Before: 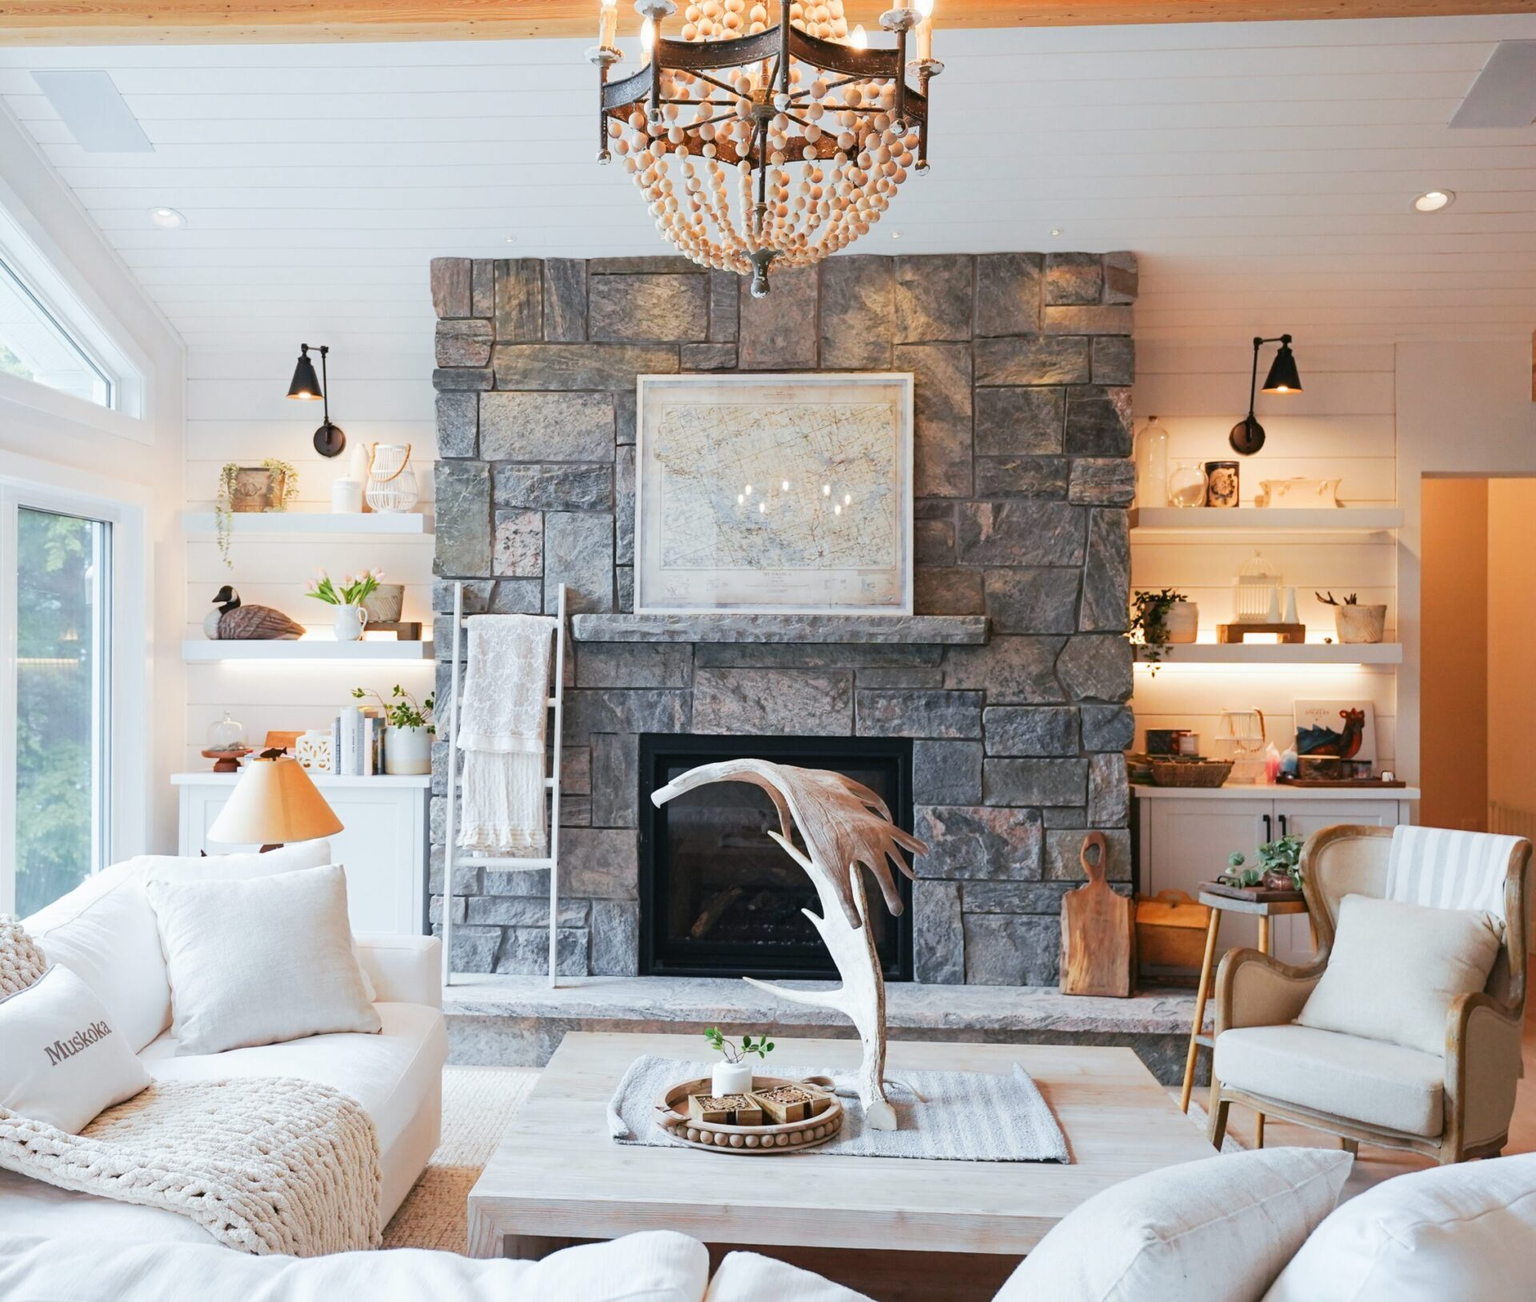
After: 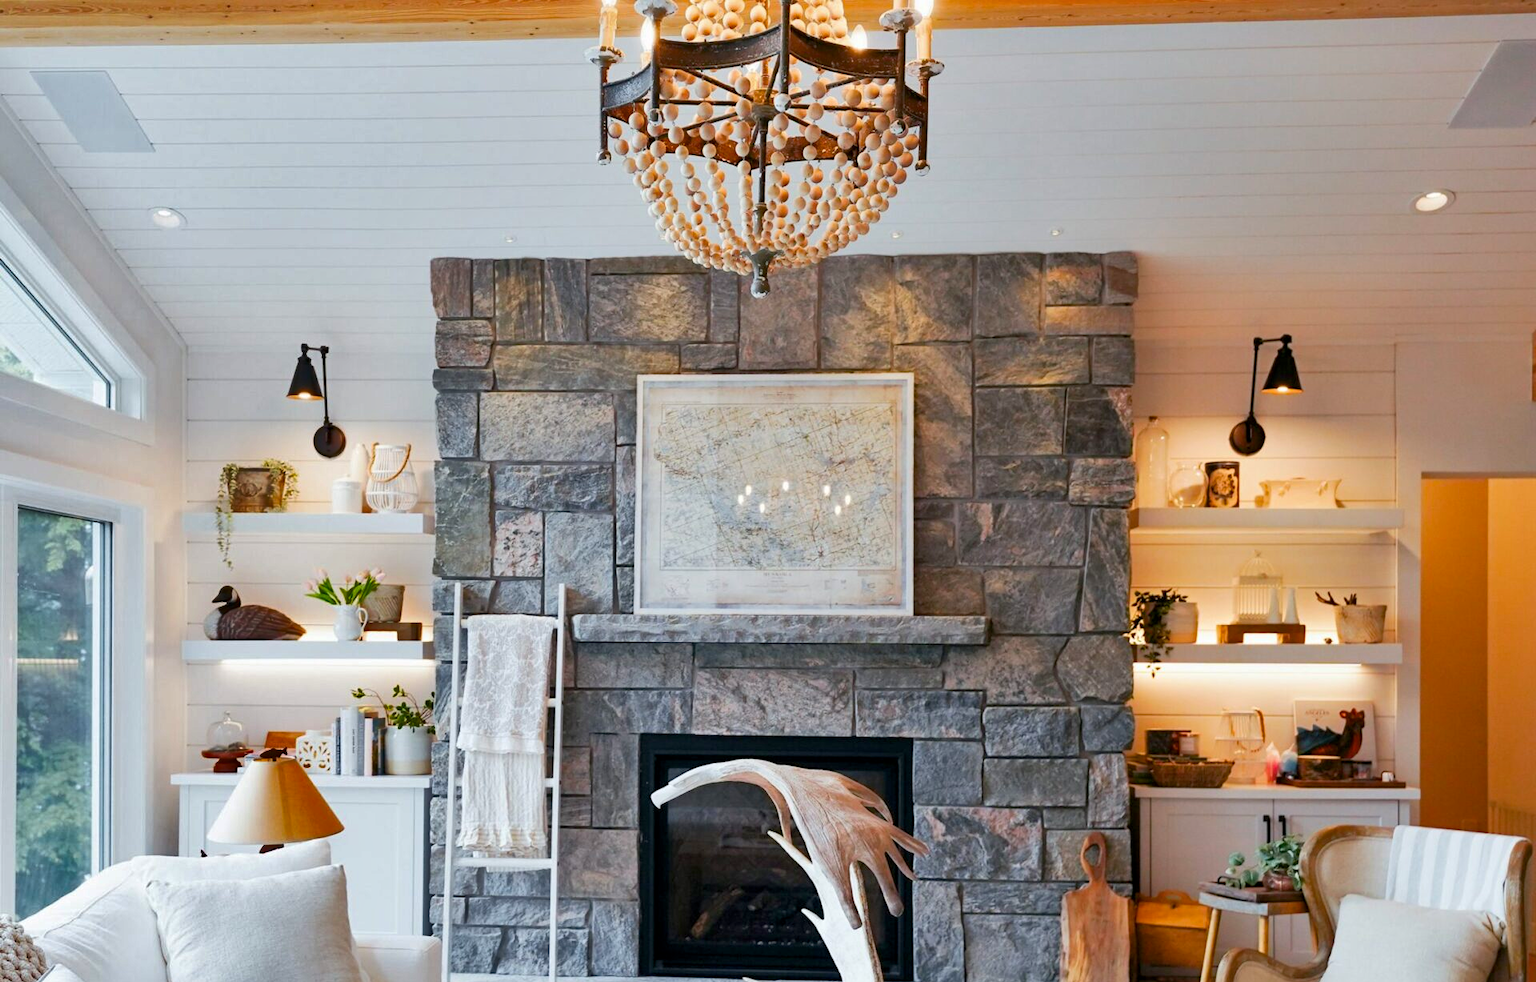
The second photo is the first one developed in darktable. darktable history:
crop: bottom 24.549%
shadows and highlights: shadows 73.19, highlights -60.8, soften with gaussian
color balance rgb: perceptual saturation grading › global saturation 19.626%
color correction: highlights b* 0.05
exposure: black level correction 0.005, exposure 0.003 EV, compensate exposure bias true, compensate highlight preservation false
